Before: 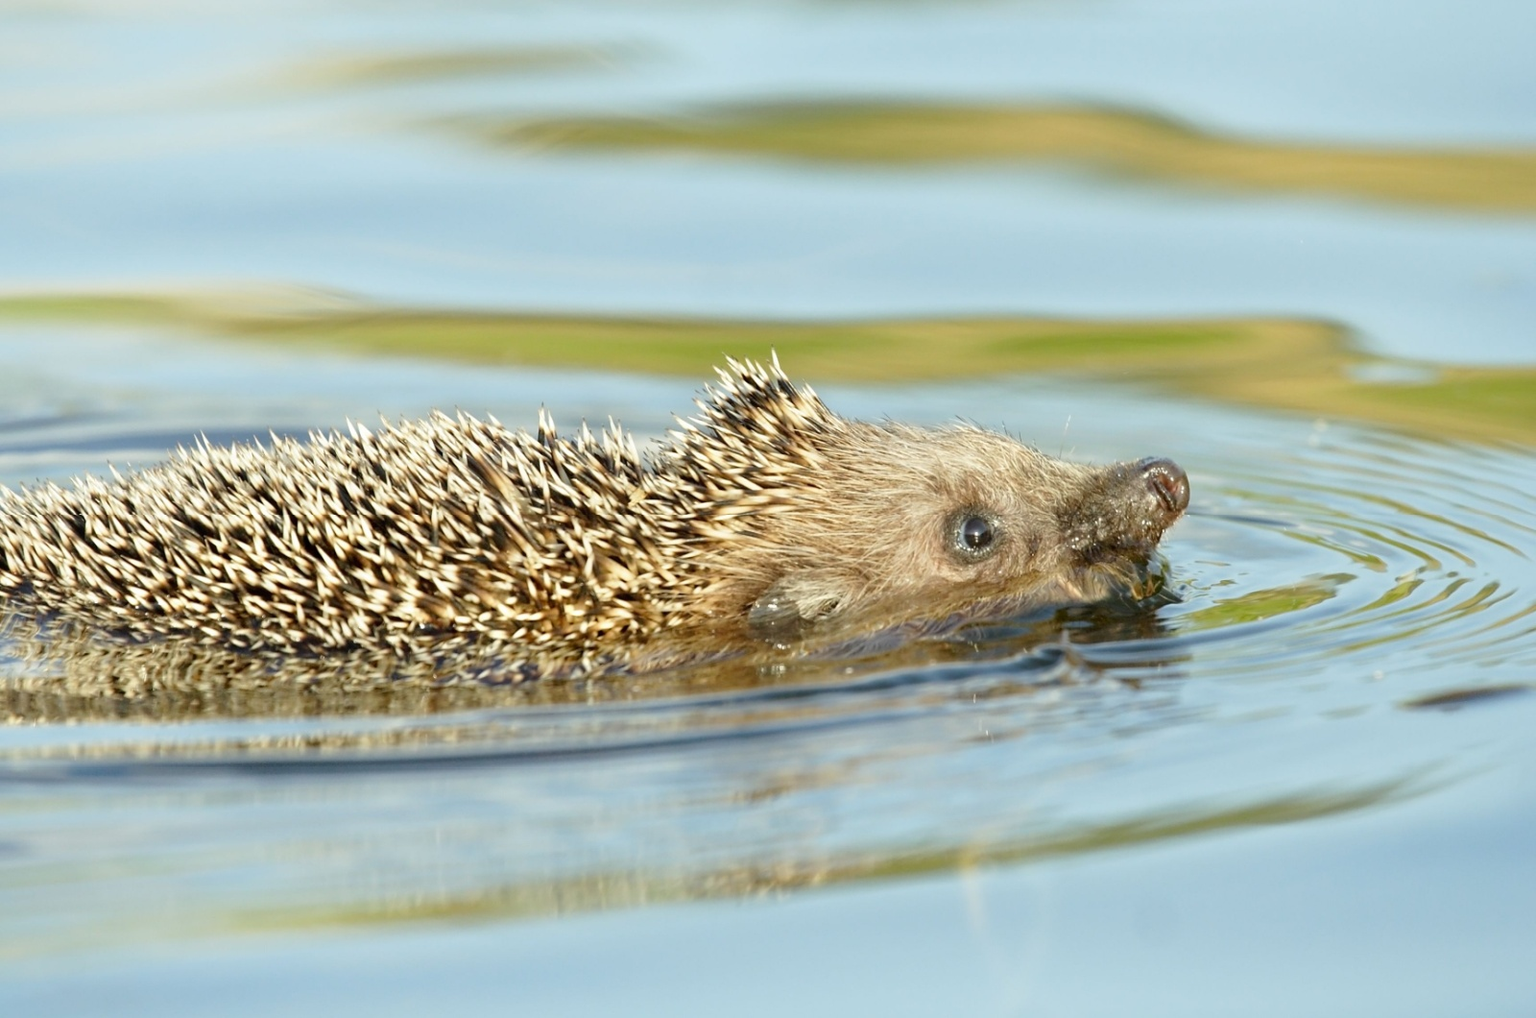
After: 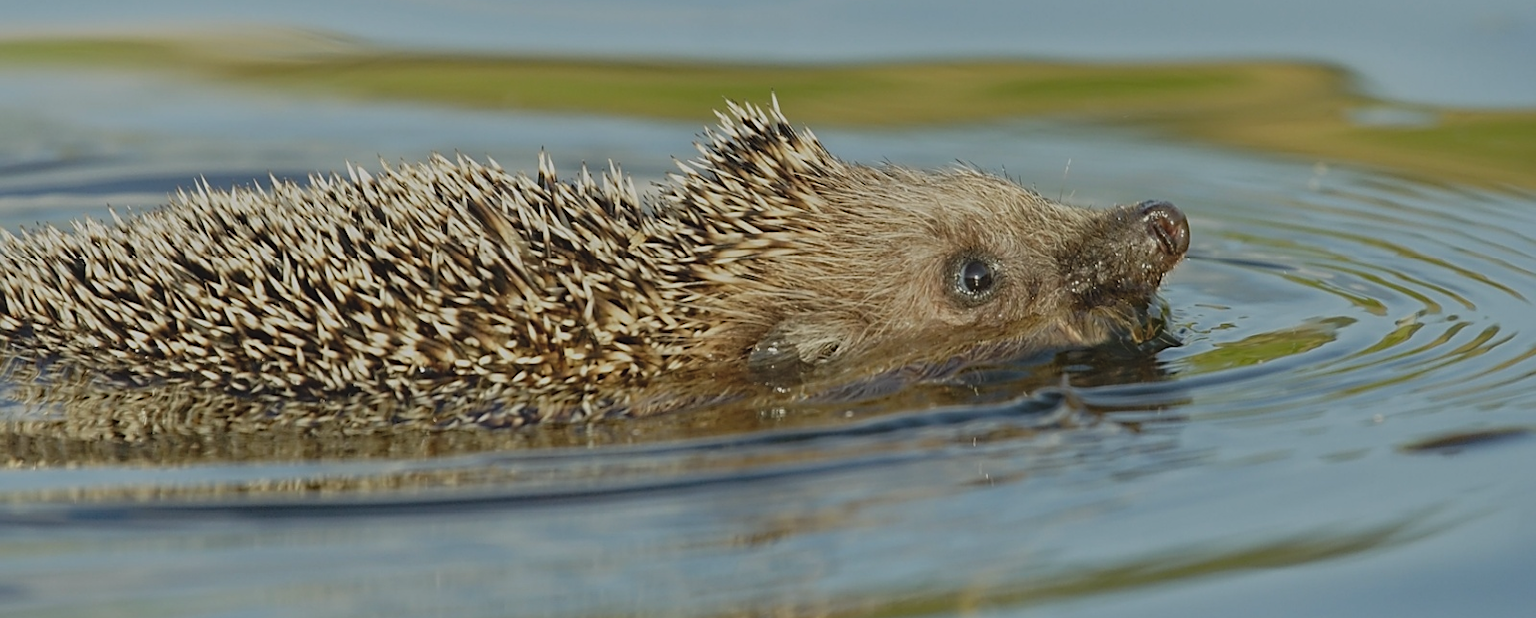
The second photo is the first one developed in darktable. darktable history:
exposure: black level correction -0.018, exposure -1.038 EV, compensate exposure bias true, compensate highlight preservation false
haze removal: compatibility mode true, adaptive false
crop and rotate: top 25.272%, bottom 13.971%
sharpen: on, module defaults
